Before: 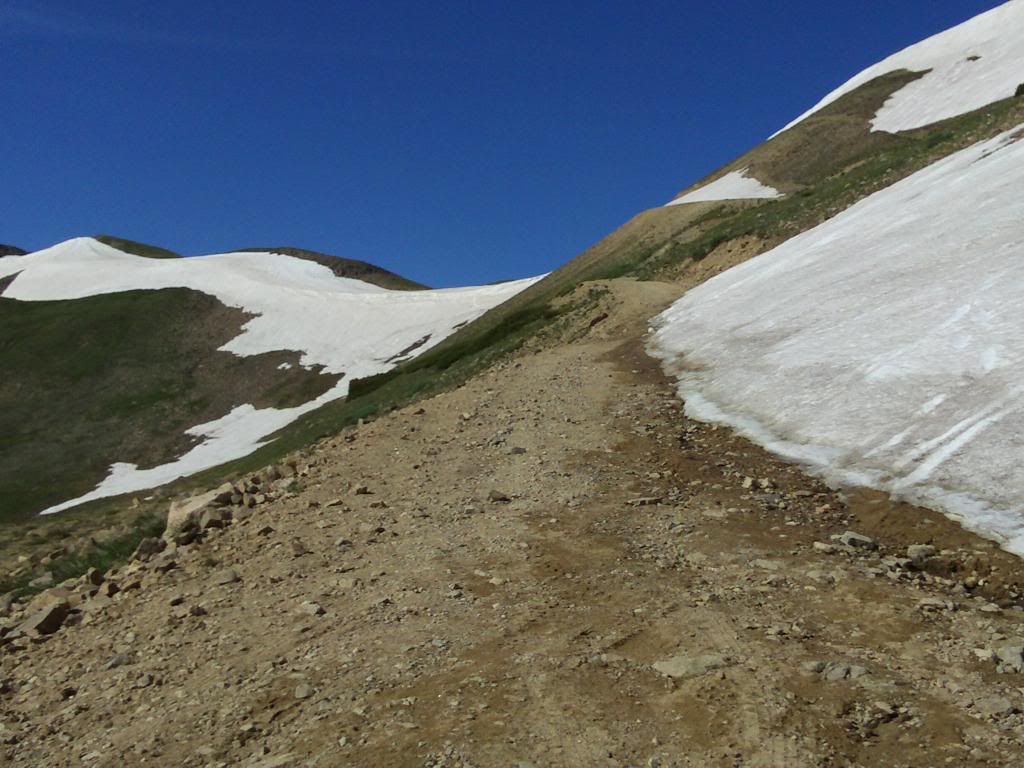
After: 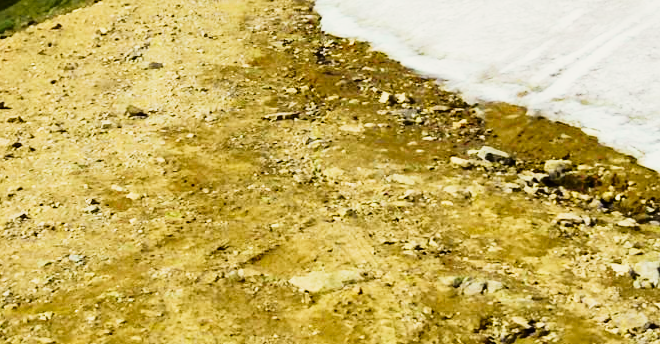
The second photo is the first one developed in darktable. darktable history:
color correction: highlights b* 3
tone curve: curves: ch0 [(0, 0) (0.168, 0.142) (0.359, 0.44) (0.469, 0.544) (0.634, 0.722) (0.858, 0.903) (1, 0.968)]; ch1 [(0, 0) (0.437, 0.453) (0.472, 0.47) (0.502, 0.502) (0.54, 0.534) (0.57, 0.592) (0.618, 0.66) (0.699, 0.749) (0.859, 0.919) (1, 1)]; ch2 [(0, 0) (0.33, 0.301) (0.421, 0.443) (0.476, 0.498) (0.505, 0.503) (0.547, 0.557) (0.586, 0.634) (0.608, 0.676) (1, 1)], color space Lab, independent channels, preserve colors none
shadows and highlights: shadows 37.27, highlights -28.18, soften with gaussian
crop and rotate: left 35.509%, top 50.238%, bottom 4.934%
base curve: curves: ch0 [(0, 0) (0.007, 0.004) (0.027, 0.03) (0.046, 0.07) (0.207, 0.54) (0.442, 0.872) (0.673, 0.972) (1, 1)], preserve colors none
